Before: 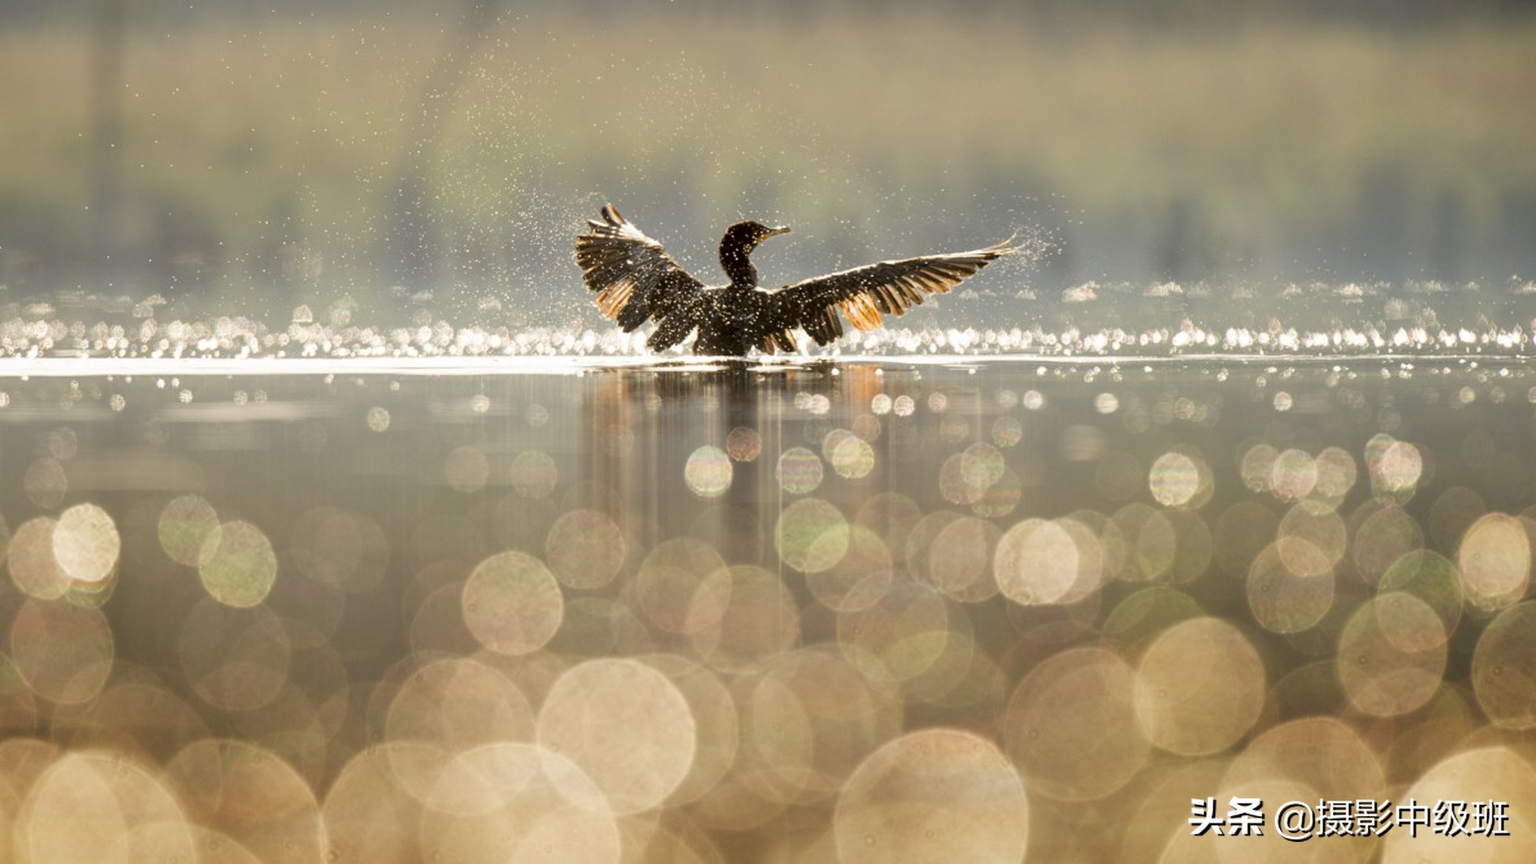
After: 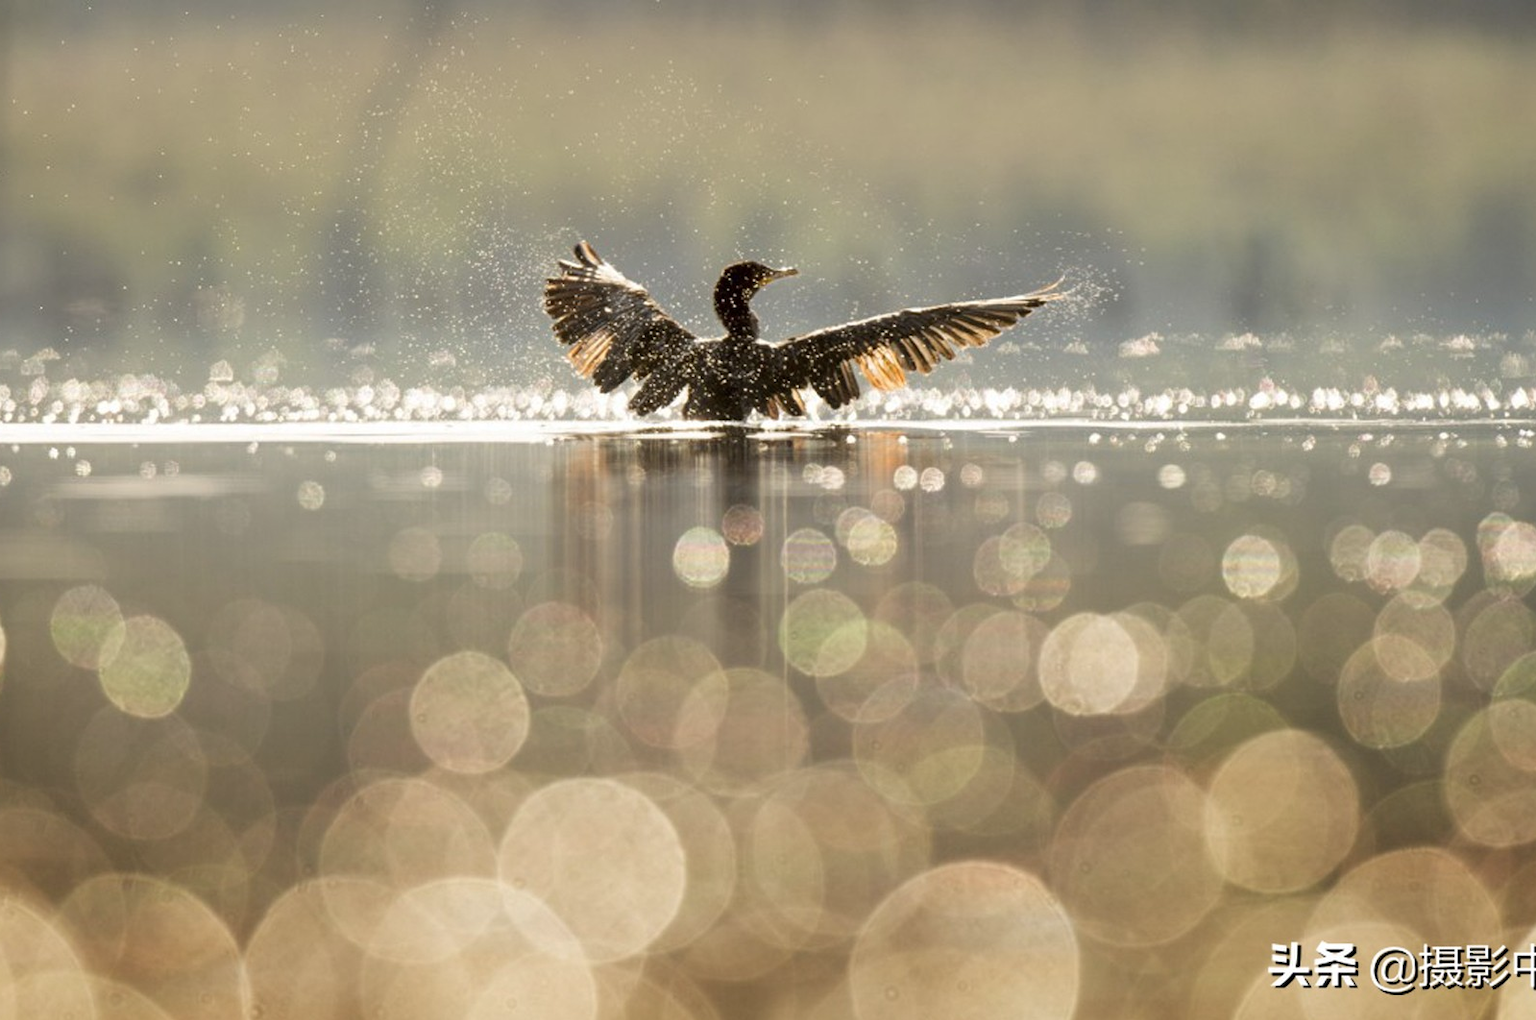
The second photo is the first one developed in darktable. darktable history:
crop: left 7.518%, right 7.837%
color zones: curves: ch0 [(0, 0.5) (0.143, 0.52) (0.286, 0.5) (0.429, 0.5) (0.571, 0.5) (0.714, 0.5) (0.857, 0.5) (1, 0.5)]; ch1 [(0, 0.489) (0.155, 0.45) (0.286, 0.466) (0.429, 0.5) (0.571, 0.5) (0.714, 0.5) (0.857, 0.5) (1, 0.489)]
